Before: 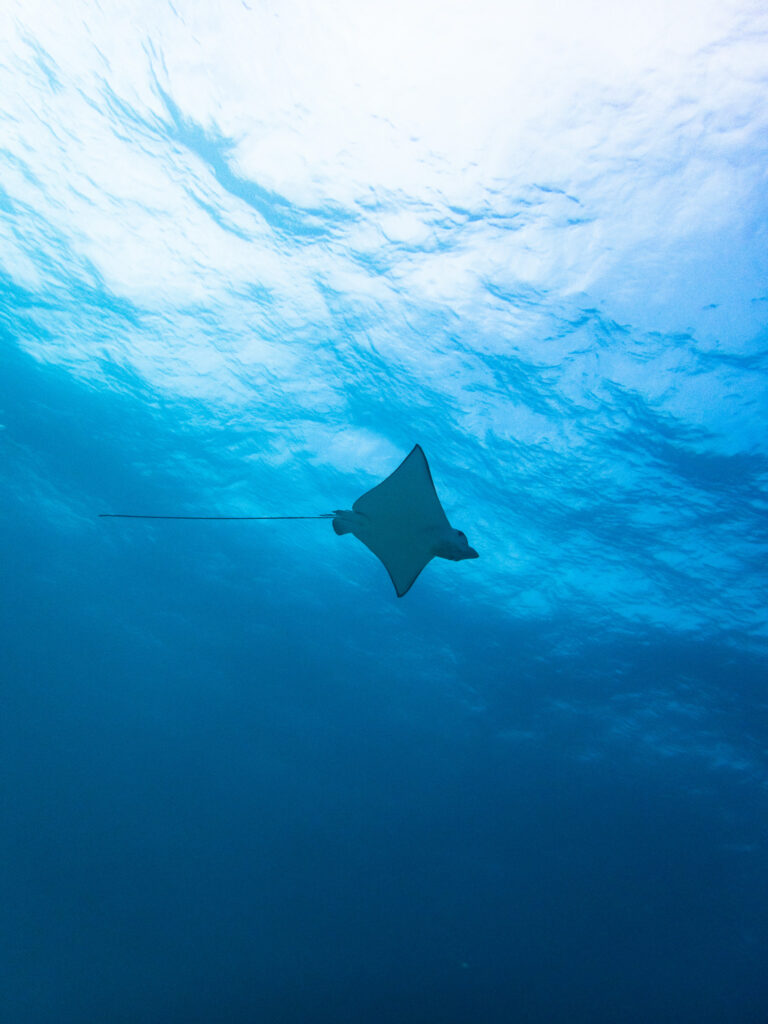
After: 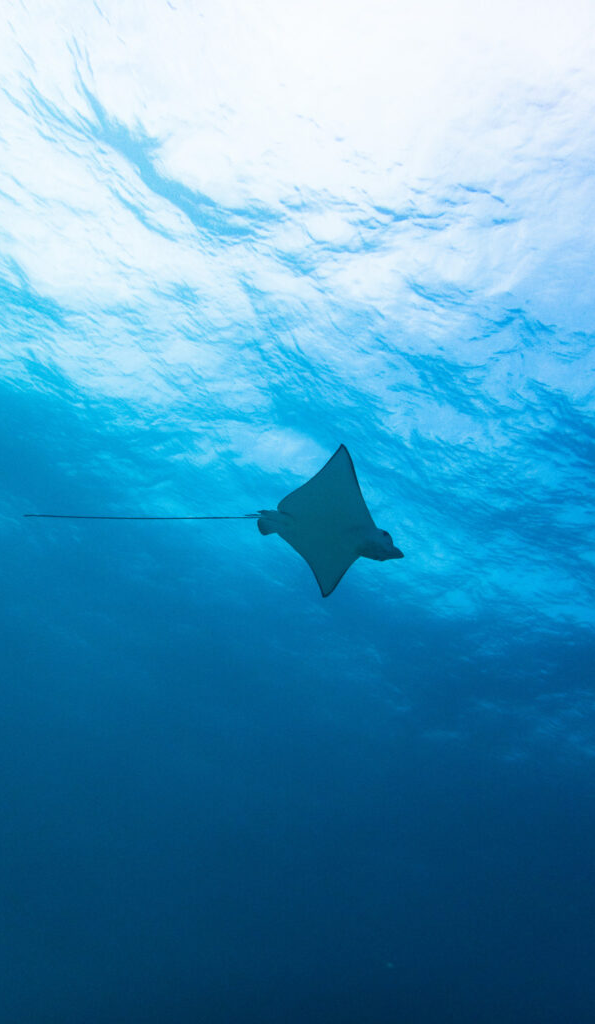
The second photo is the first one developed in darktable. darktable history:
crop: left 9.873%, right 12.607%
